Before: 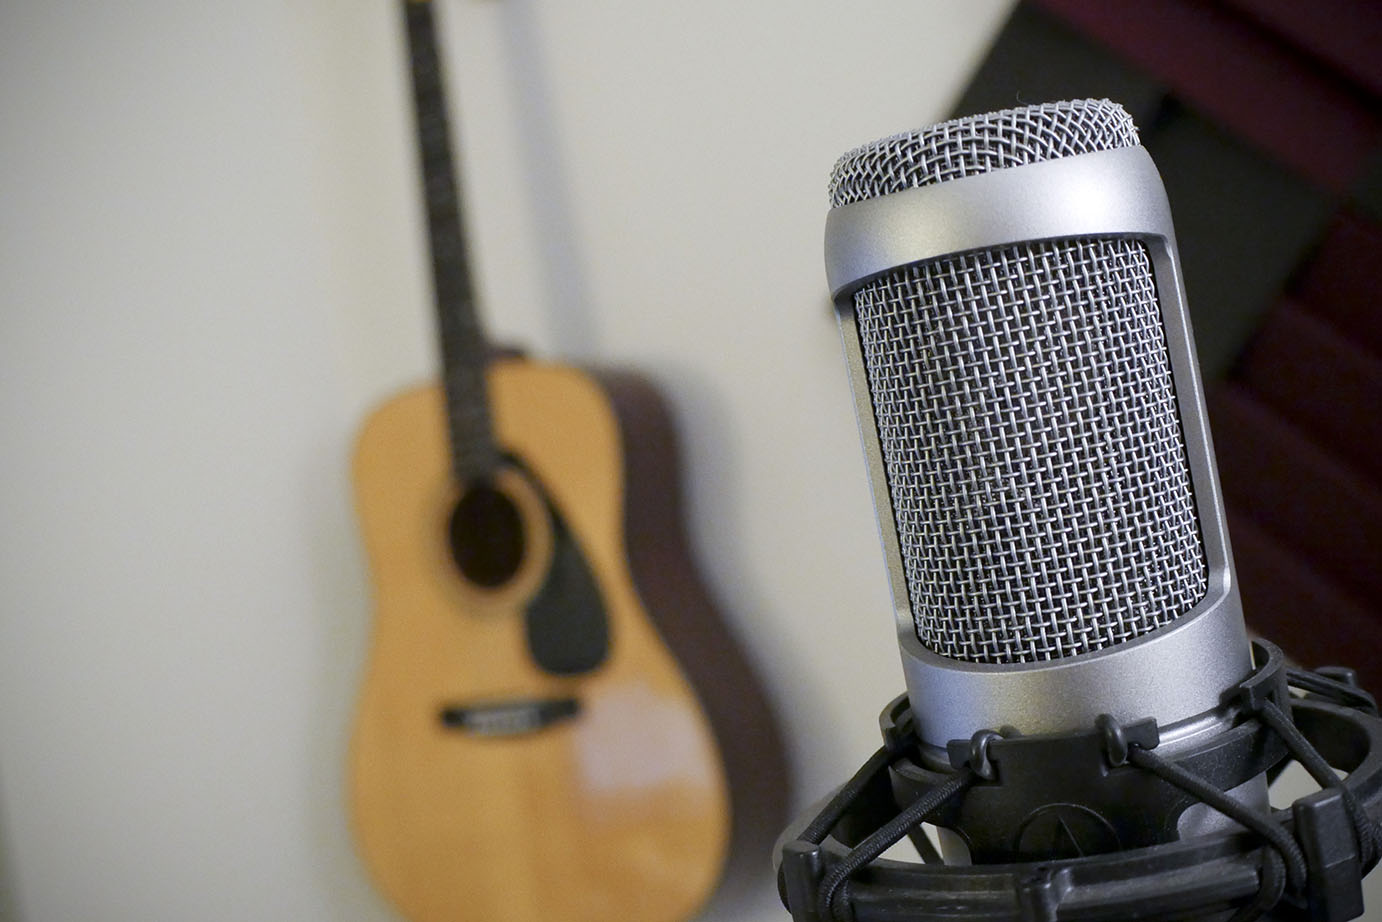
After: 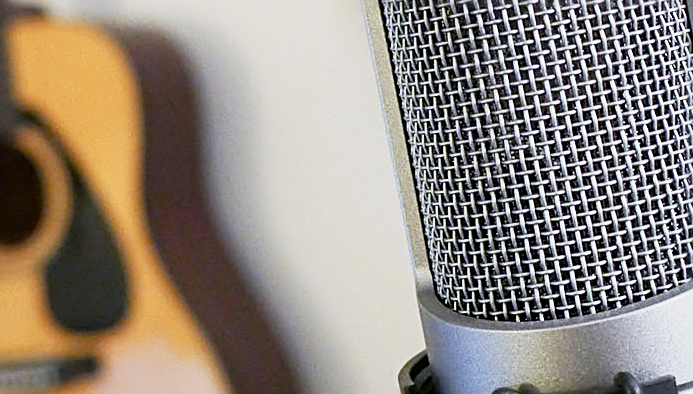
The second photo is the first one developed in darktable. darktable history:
crop: left 34.836%, top 37.121%, right 15.002%, bottom 20.108%
sharpen: radius 2.752
base curve: curves: ch0 [(0, 0) (0.088, 0.125) (0.176, 0.251) (0.354, 0.501) (0.613, 0.749) (1, 0.877)], preserve colors none
tone equalizer: on, module defaults
color balance rgb: power › hue 62.29°, perceptual saturation grading › global saturation 0.833%, perceptual brilliance grading › highlights 5.536%, perceptual brilliance grading › shadows -10.044%
